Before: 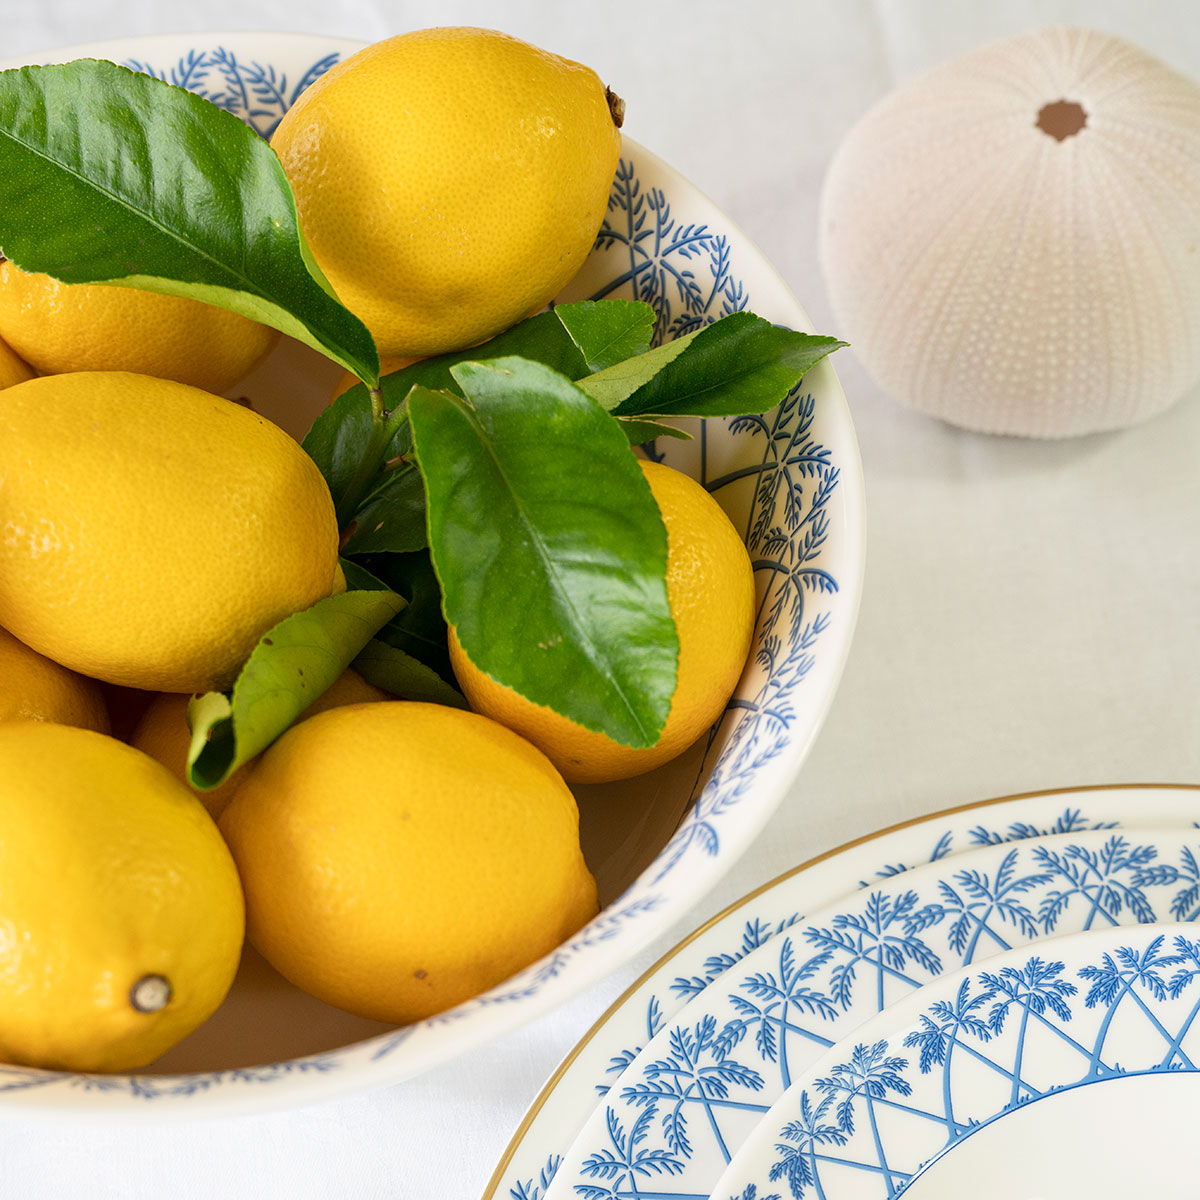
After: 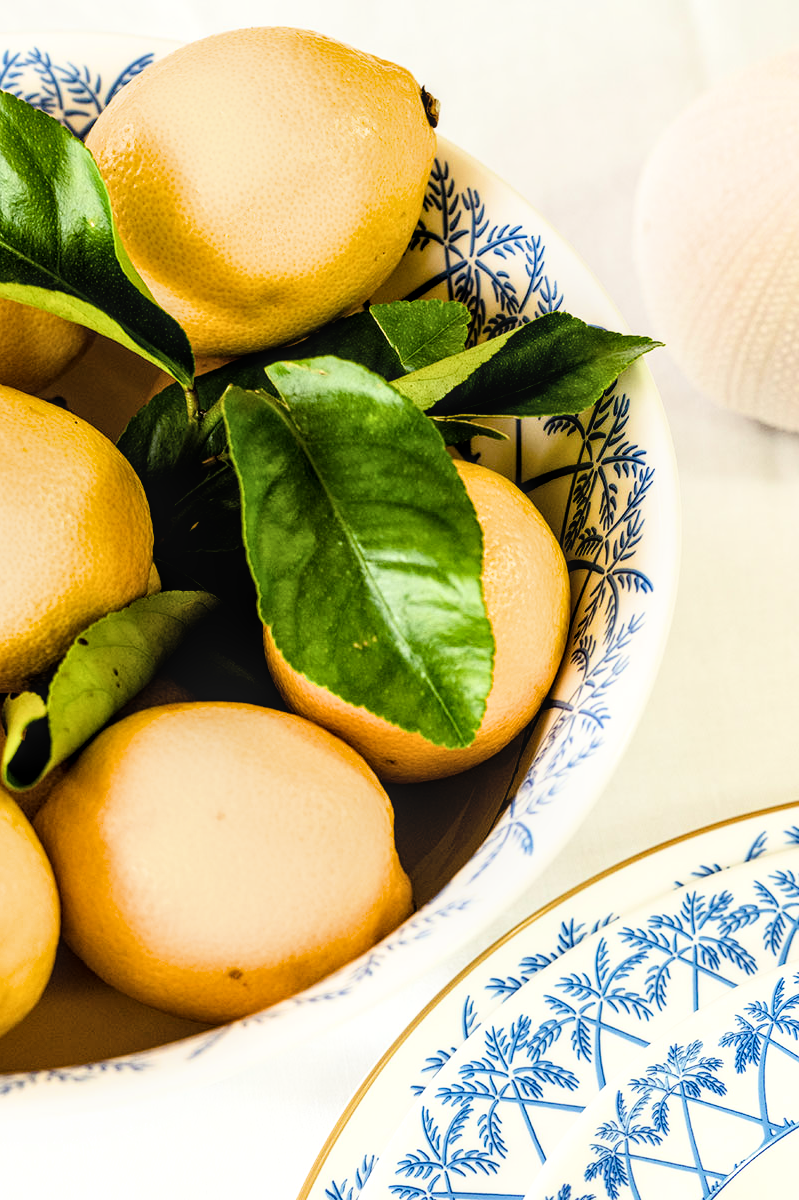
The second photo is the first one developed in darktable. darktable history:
crop: left 15.419%, right 17.914%
filmic rgb: black relative exposure -5.42 EV, white relative exposure 2.85 EV, dynamic range scaling -37.73%, hardness 4, contrast 1.605, highlights saturation mix -0.93%
color balance rgb: shadows lift › luminance -21.66%, shadows lift › chroma 6.57%, shadows lift › hue 270°, power › chroma 0.68%, power › hue 60°, highlights gain › luminance 6.08%, highlights gain › chroma 1.33%, highlights gain › hue 90°, global offset › luminance -0.87%, perceptual saturation grading › global saturation 26.86%, perceptual saturation grading › highlights -28.39%, perceptual saturation grading › mid-tones 15.22%, perceptual saturation grading › shadows 33.98%, perceptual brilliance grading › highlights 10%, perceptual brilliance grading › mid-tones 5%
local contrast: on, module defaults
